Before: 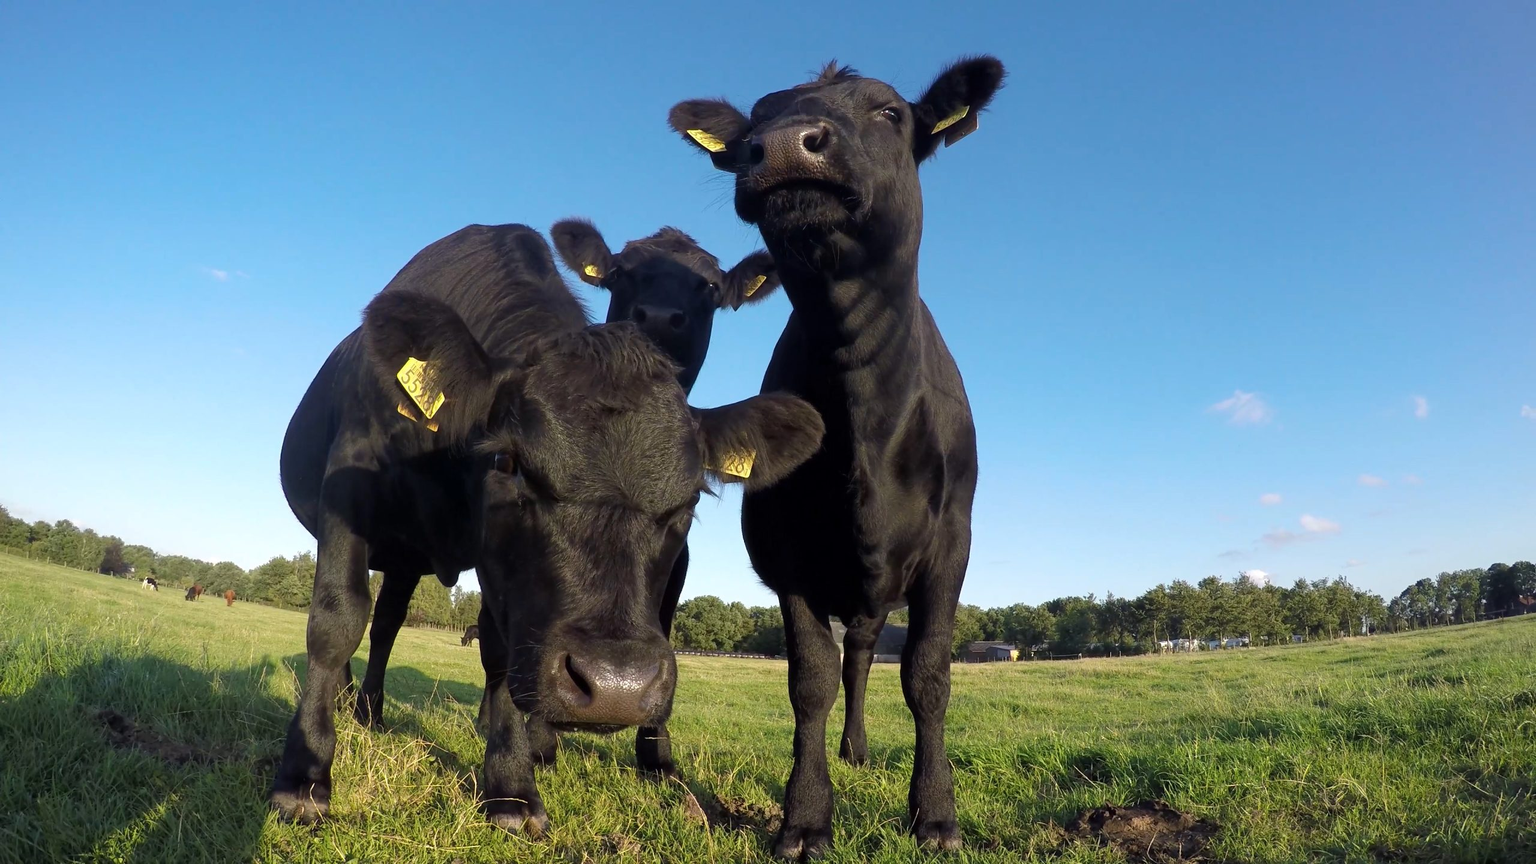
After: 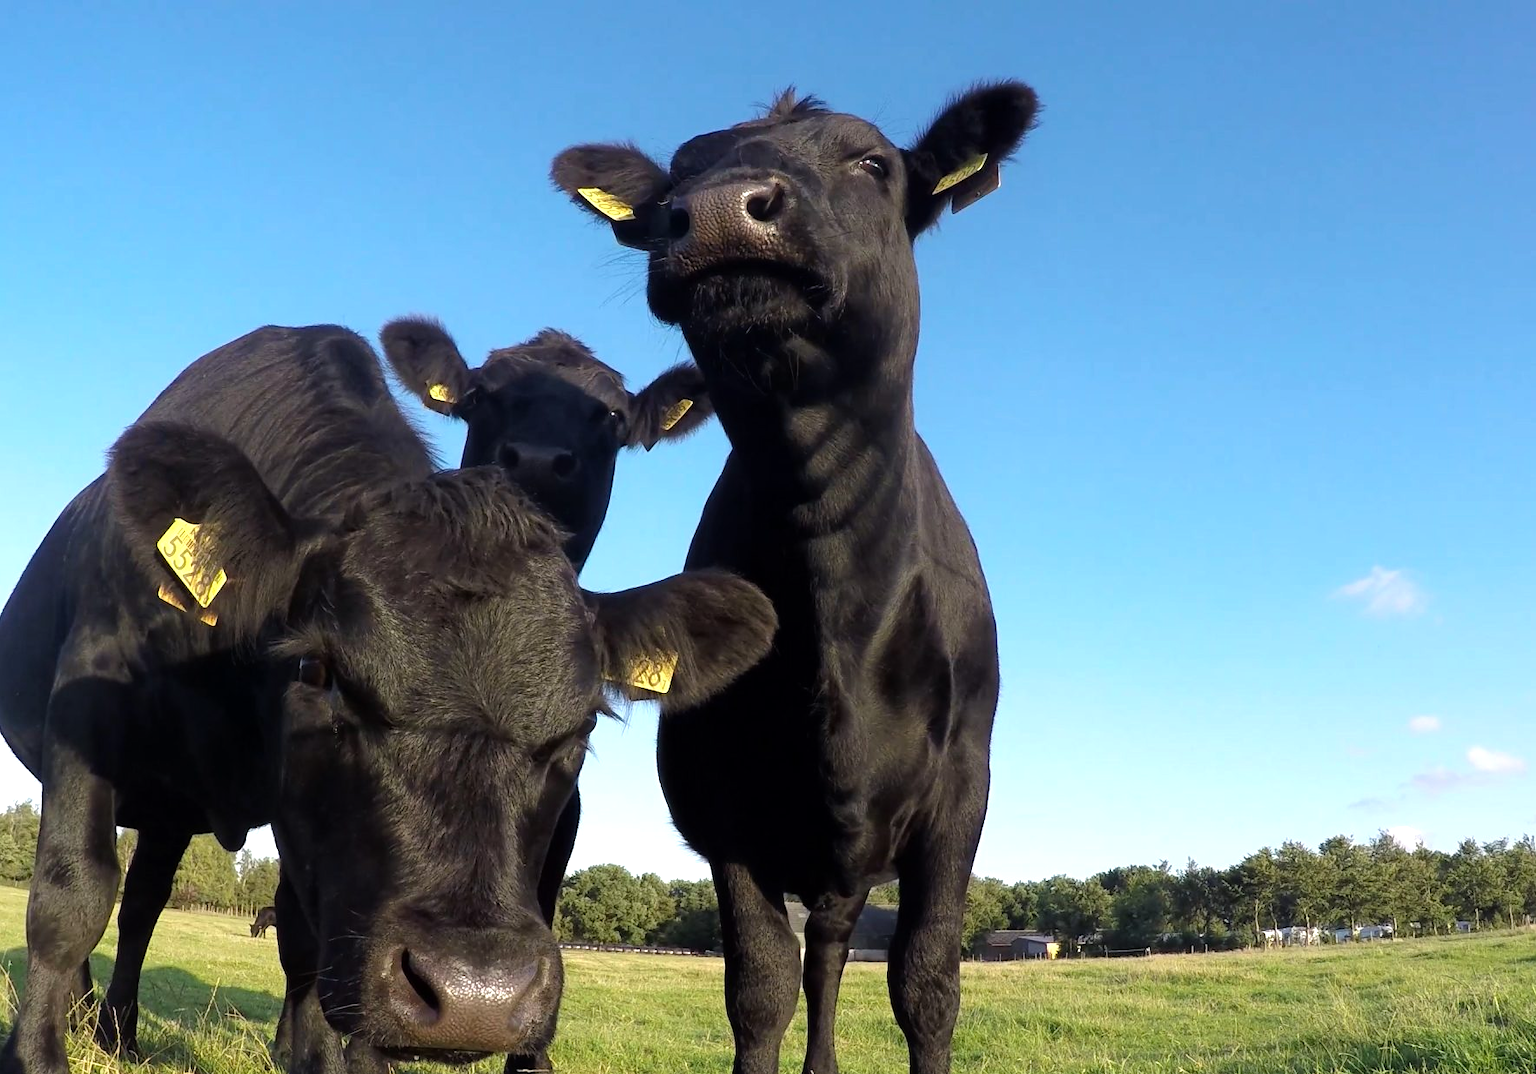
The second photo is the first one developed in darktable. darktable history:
tone equalizer: -8 EV -0.447 EV, -7 EV -0.39 EV, -6 EV -0.361 EV, -5 EV -0.256 EV, -3 EV 0.207 EV, -2 EV 0.343 EV, -1 EV 0.37 EV, +0 EV 0.44 EV
crop: left 18.806%, right 12.227%, bottom 14.23%
